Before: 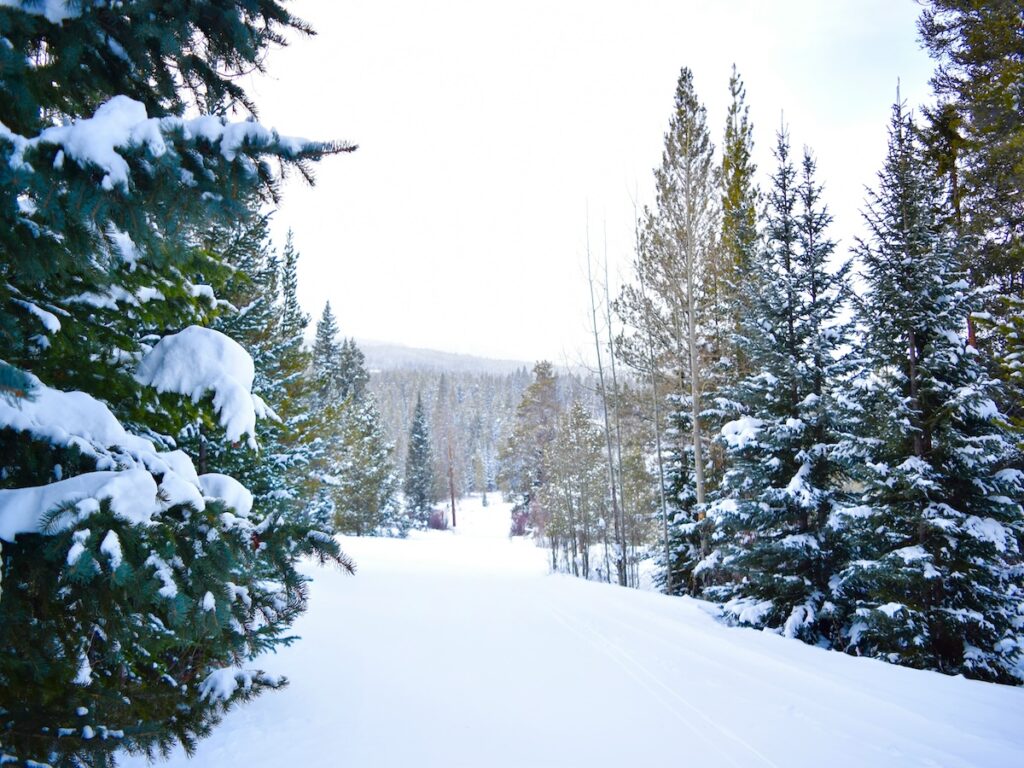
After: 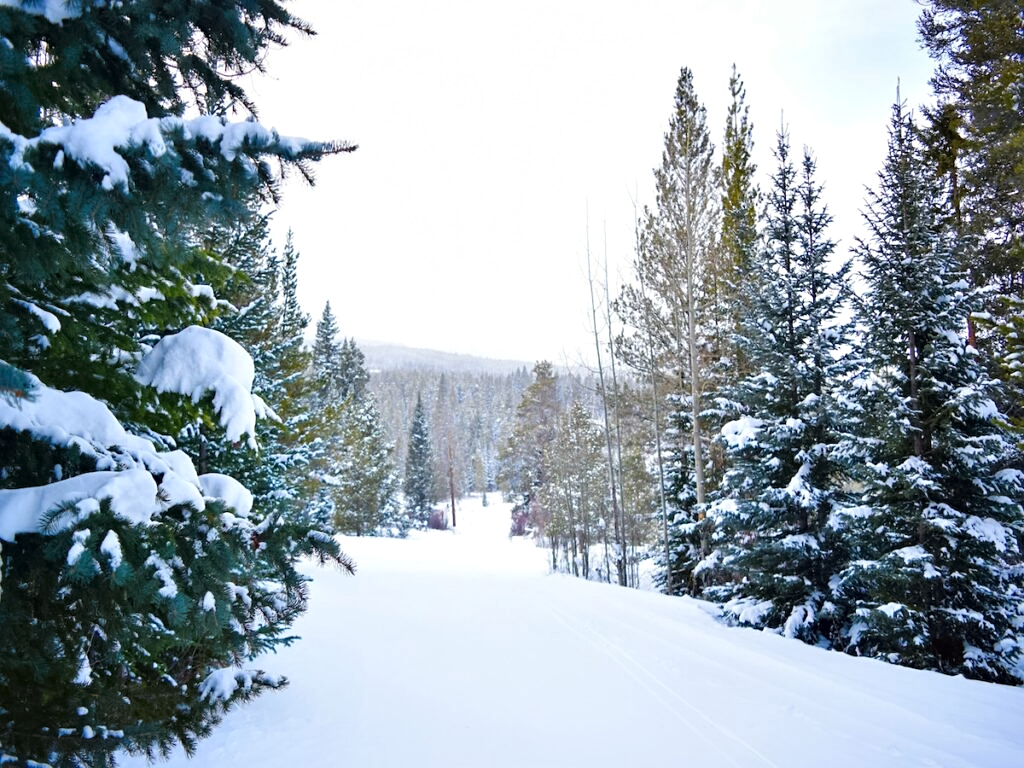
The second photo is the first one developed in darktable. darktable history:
contrast equalizer: octaves 7, y [[0.6 ×6], [0.55 ×6], [0 ×6], [0 ×6], [0 ×6]], mix 0.15
denoise (profiled): strength 1.2, preserve shadows 0, a [-1, 0, 0], y [[0.5 ×7] ×4, [0 ×7], [0.5 ×7]], compensate highlight preservation false
sharpen: amount 0.2
raw chromatic aberrations: on, module defaults
